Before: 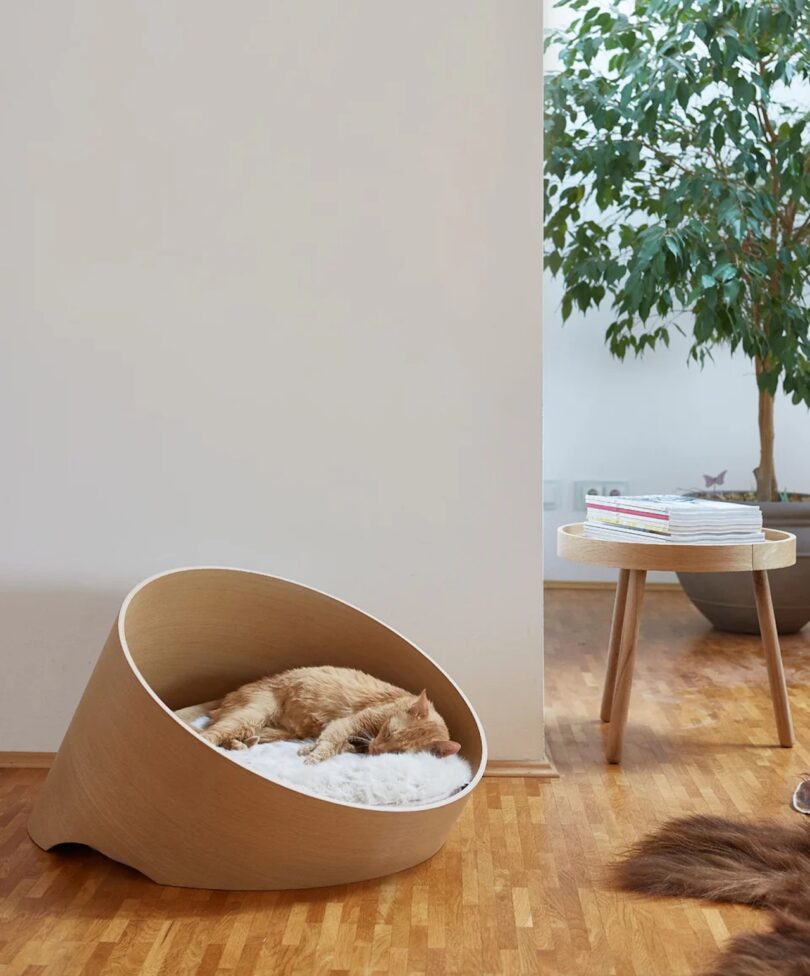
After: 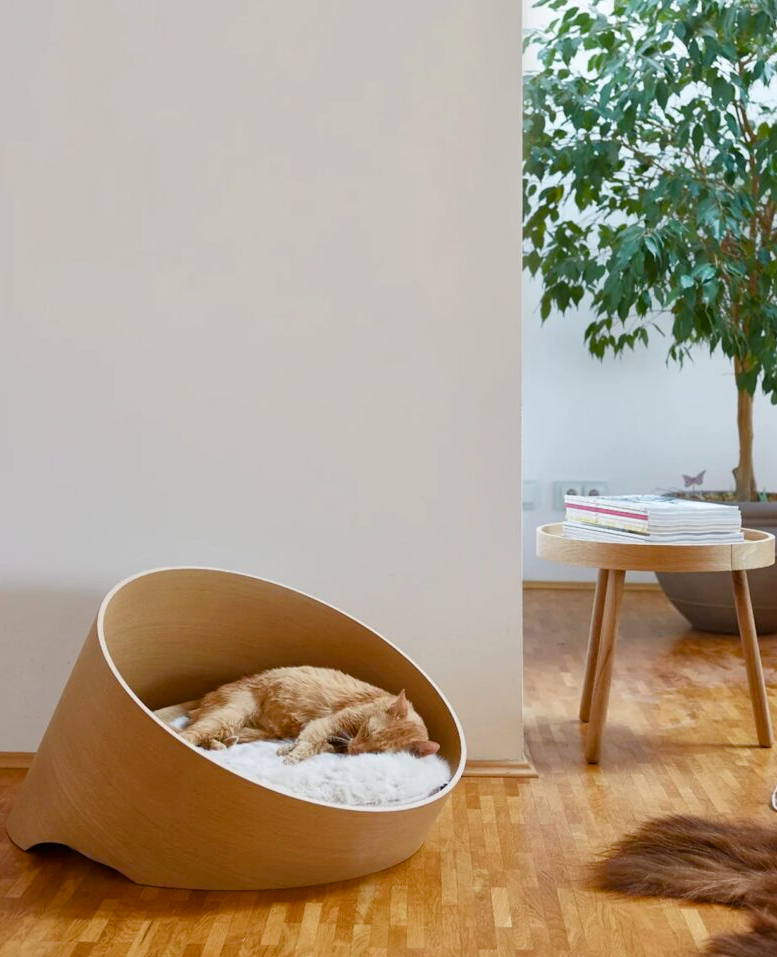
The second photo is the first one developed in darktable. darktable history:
contrast brightness saturation: saturation -0.056
color balance rgb: perceptual saturation grading › global saturation 20%, perceptual saturation grading › highlights -24.713%, perceptual saturation grading › shadows 24.274%, global vibrance 20%
crop and rotate: left 2.697%, right 1.315%, bottom 1.899%
